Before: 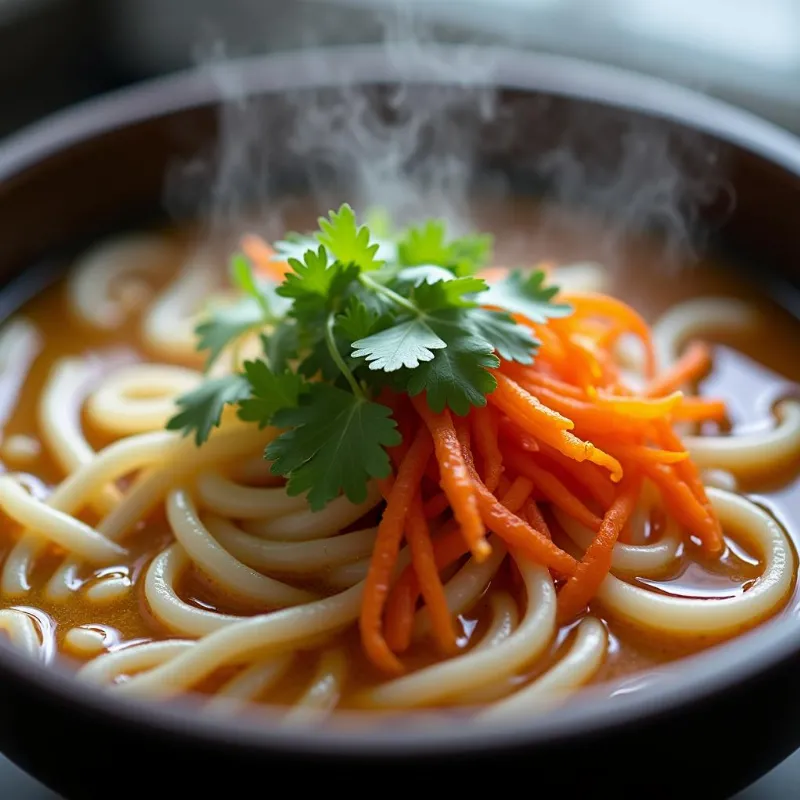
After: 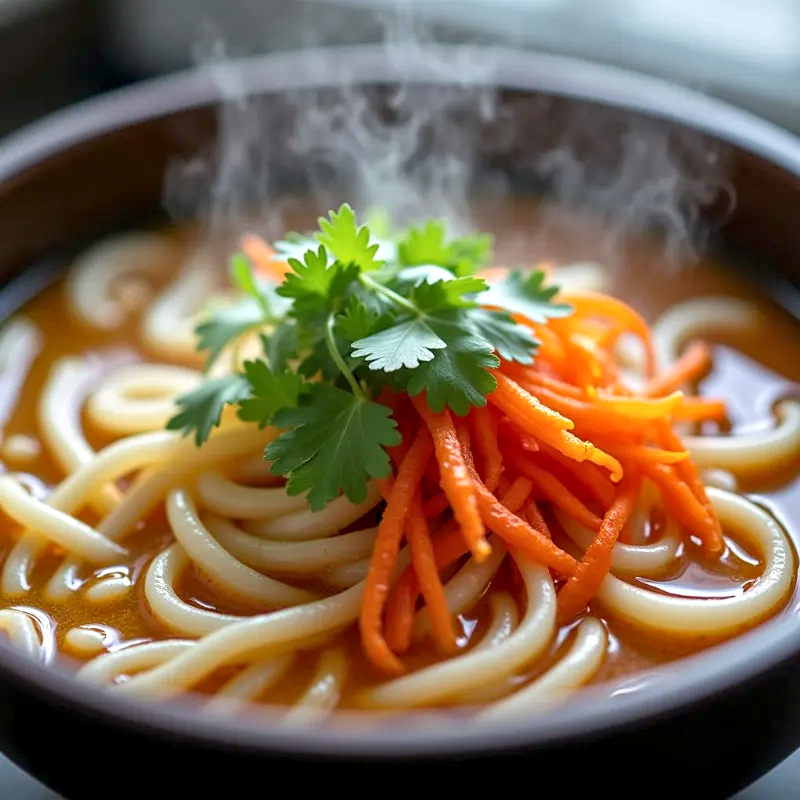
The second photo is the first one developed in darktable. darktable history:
local contrast: detail 130%
tone equalizer: -8 EV 0.964 EV, -7 EV 0.976 EV, -6 EV 0.99 EV, -5 EV 1.03 EV, -4 EV 1.04 EV, -3 EV 0.726 EV, -2 EV 0.503 EV, -1 EV 0.243 EV
